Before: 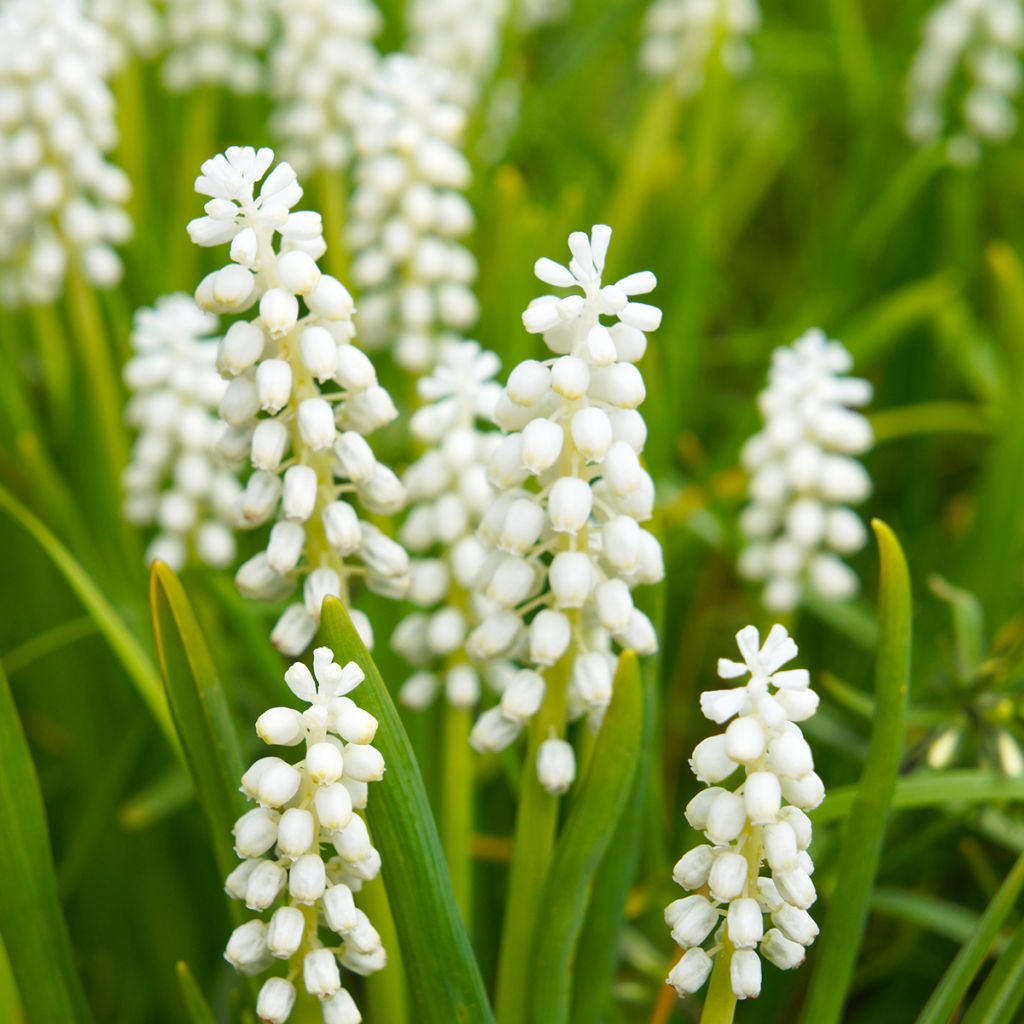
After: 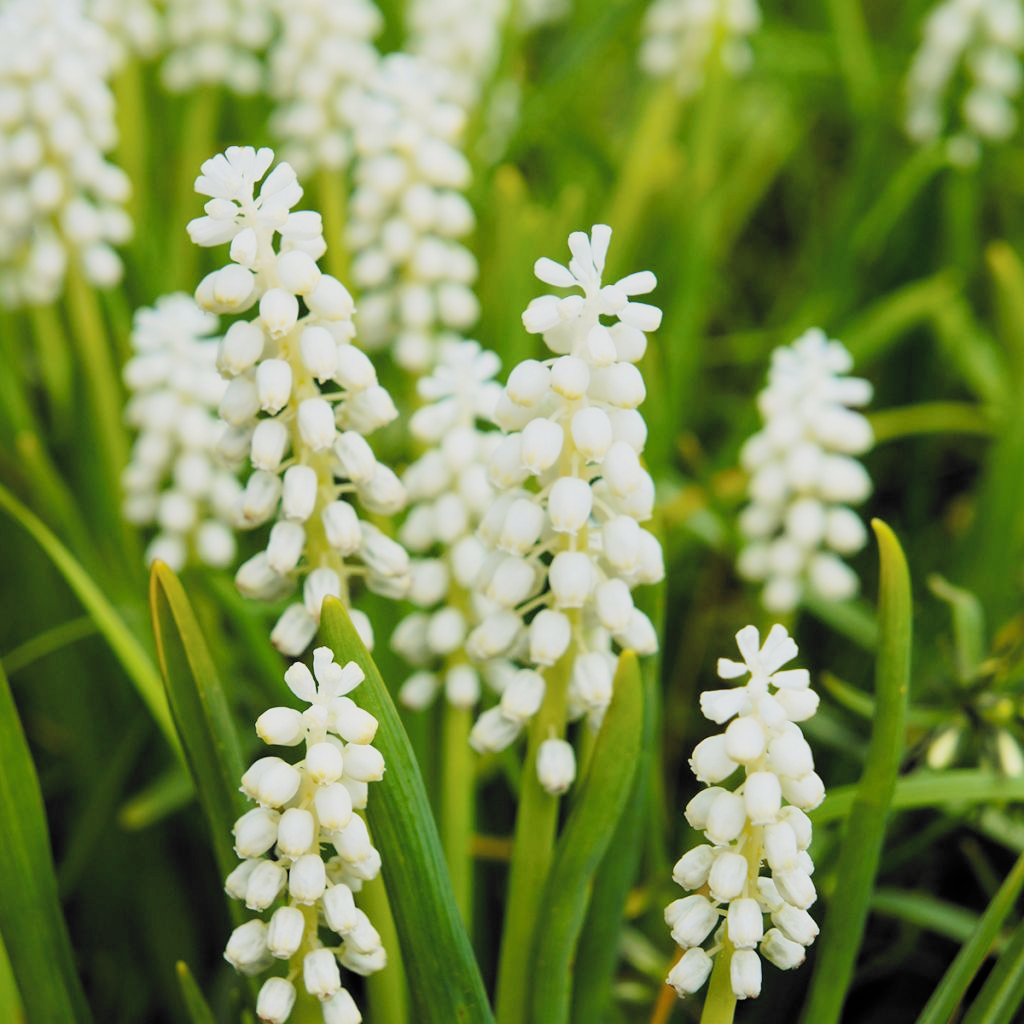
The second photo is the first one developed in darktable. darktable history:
filmic rgb: black relative exposure -5.04 EV, white relative exposure 3.99 EV, hardness 2.88, contrast 1.298, highlights saturation mix -31.49%, color science v6 (2022)
